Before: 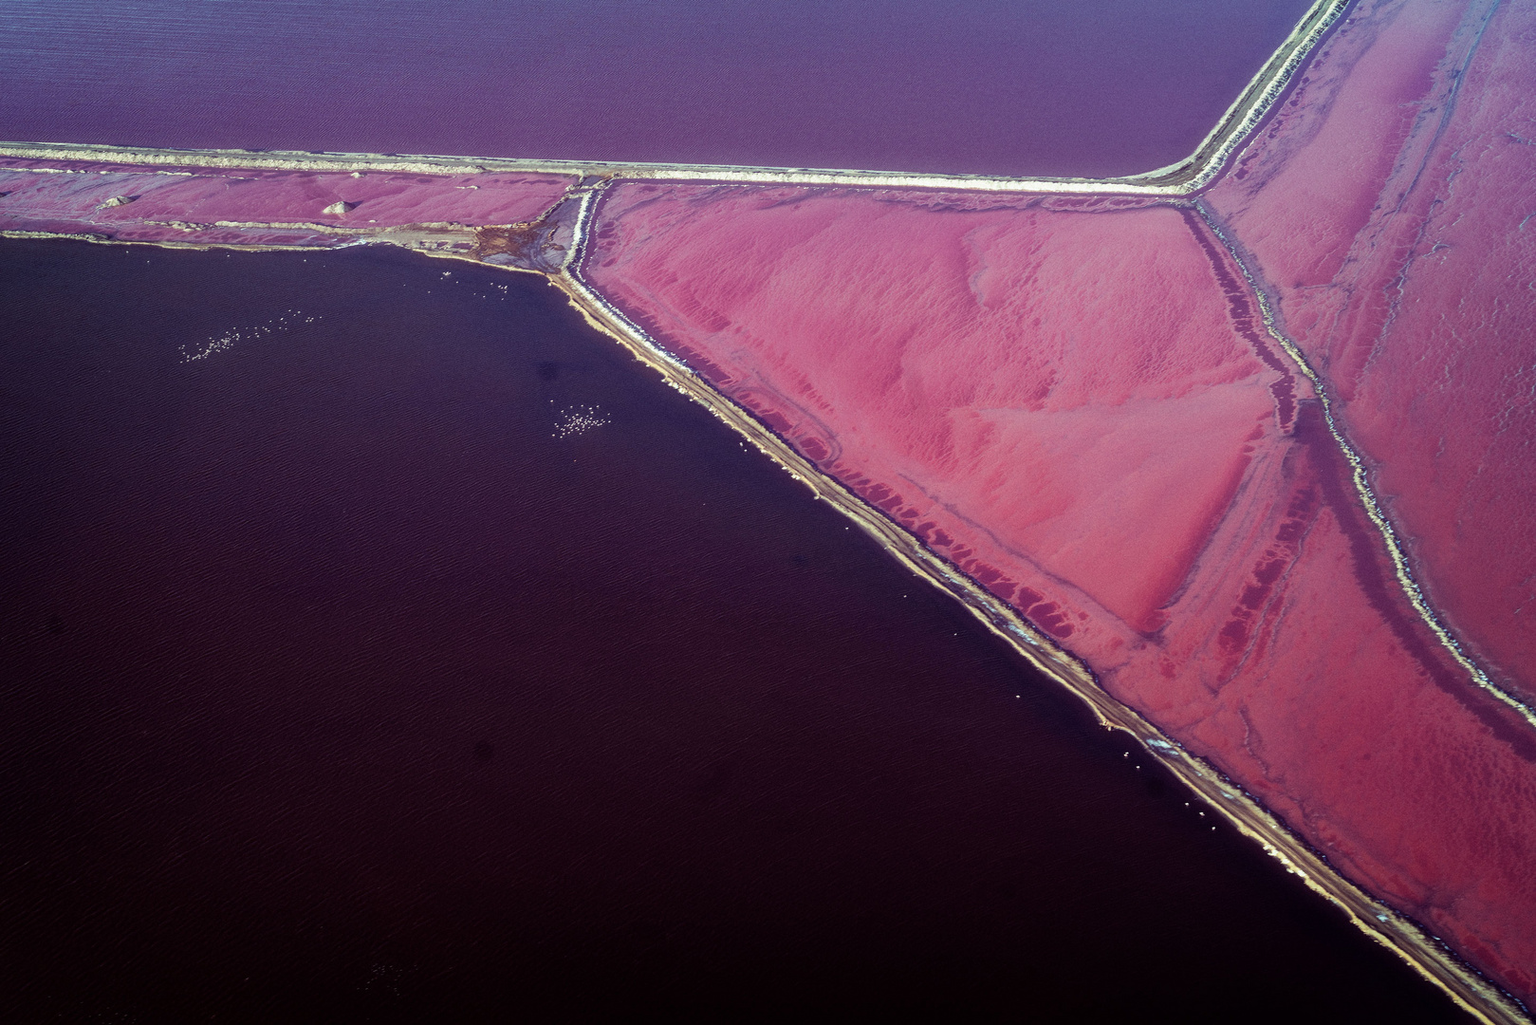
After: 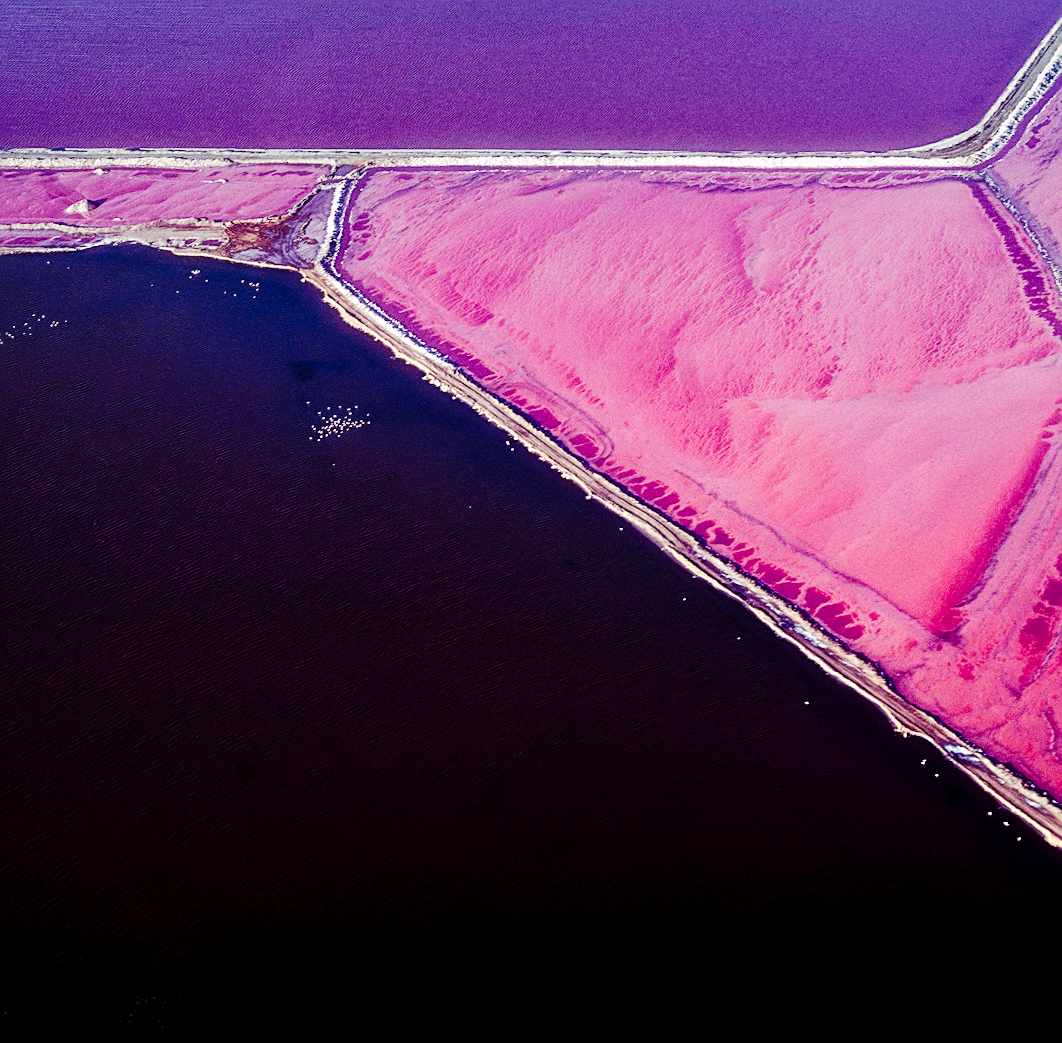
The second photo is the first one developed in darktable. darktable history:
sharpen: on, module defaults
white balance: red 1.05, blue 1.072
crop and rotate: left 15.546%, right 17.787%
exposure: black level correction 0.005, exposure 0.417 EV, compensate highlight preservation false
graduated density: on, module defaults
local contrast: highlights 100%, shadows 100%, detail 120%, midtone range 0.2
rotate and perspective: rotation -1.32°, lens shift (horizontal) -0.031, crop left 0.015, crop right 0.985, crop top 0.047, crop bottom 0.982
tone curve: curves: ch0 [(0, 0) (0.003, 0.003) (0.011, 0.009) (0.025, 0.018) (0.044, 0.027) (0.069, 0.034) (0.1, 0.043) (0.136, 0.056) (0.177, 0.084) (0.224, 0.138) (0.277, 0.203) (0.335, 0.329) (0.399, 0.451) (0.468, 0.572) (0.543, 0.671) (0.623, 0.754) (0.709, 0.821) (0.801, 0.88) (0.898, 0.938) (1, 1)], preserve colors none
